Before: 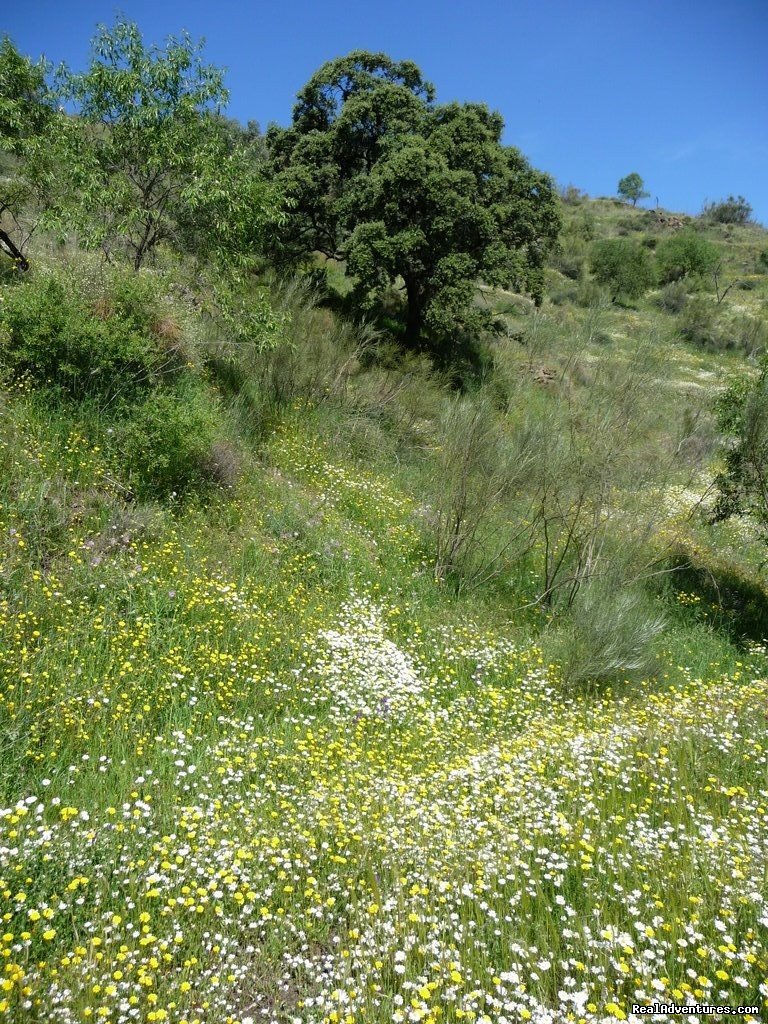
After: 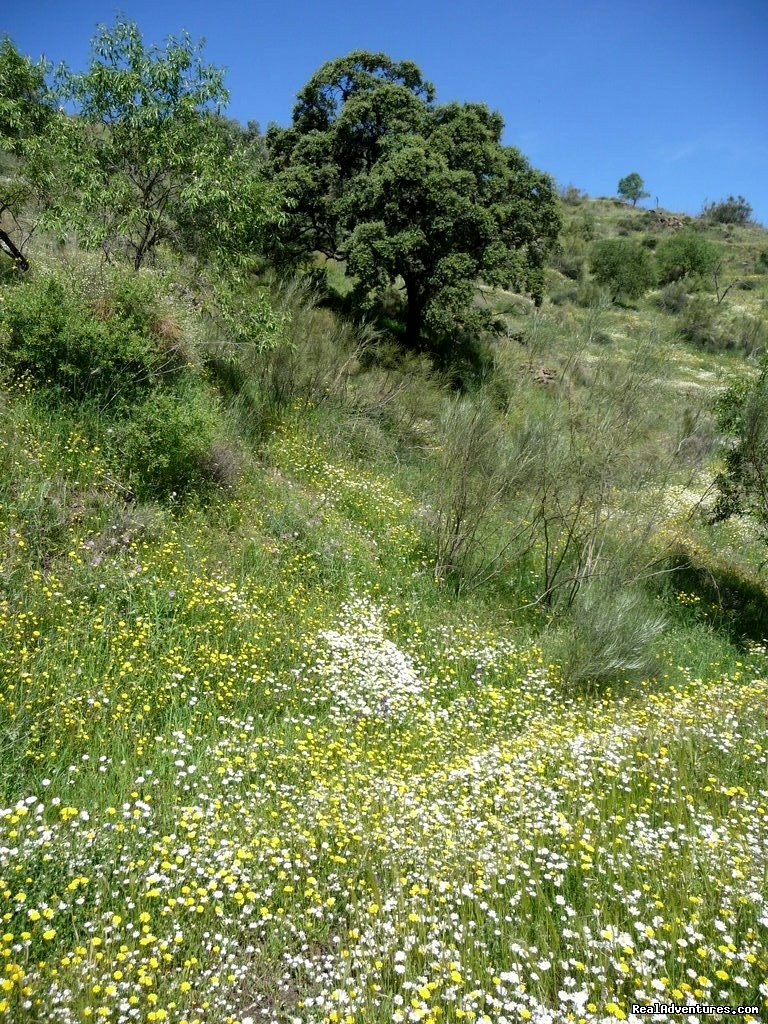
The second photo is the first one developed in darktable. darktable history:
local contrast: mode bilateral grid, contrast 21, coarseness 49, detail 130%, midtone range 0.2
